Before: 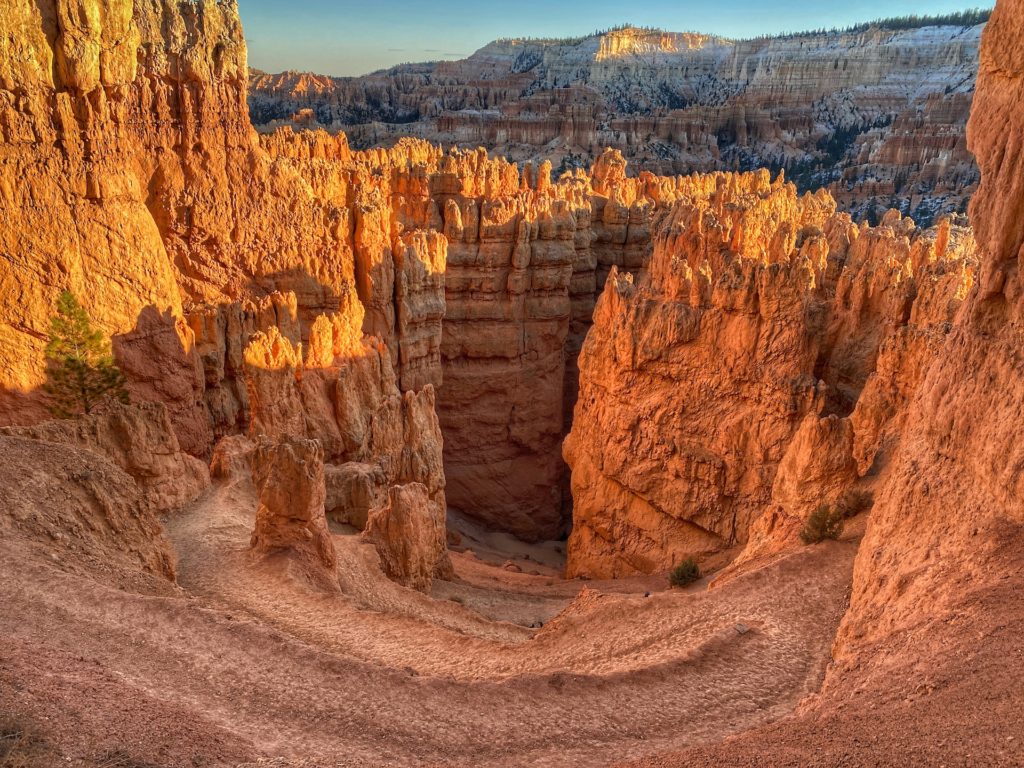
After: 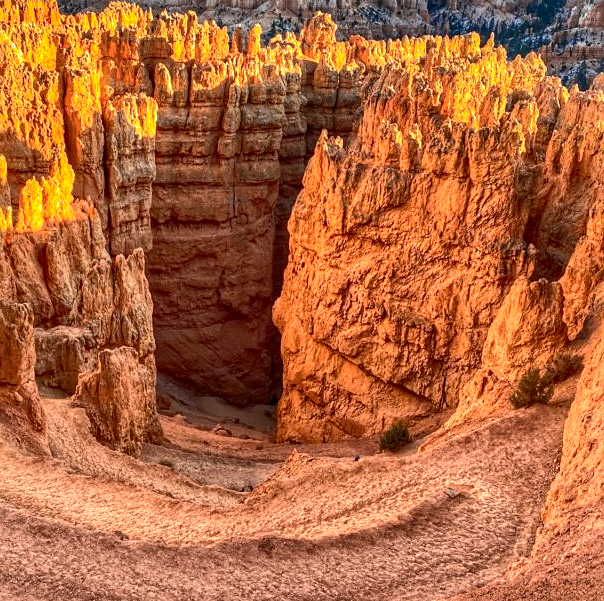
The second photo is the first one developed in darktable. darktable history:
crop and rotate: left 28.331%, top 17.834%, right 12.675%, bottom 3.812%
color balance rgb: white fulcrum 0.074 EV, perceptual saturation grading › global saturation -0.454%, global vibrance 21.683%
contrast brightness saturation: contrast 0.275
local contrast: on, module defaults
exposure: black level correction -0.001, exposure 0.54 EV, compensate highlight preservation false
sharpen: amount 0.21
shadows and highlights: on, module defaults
